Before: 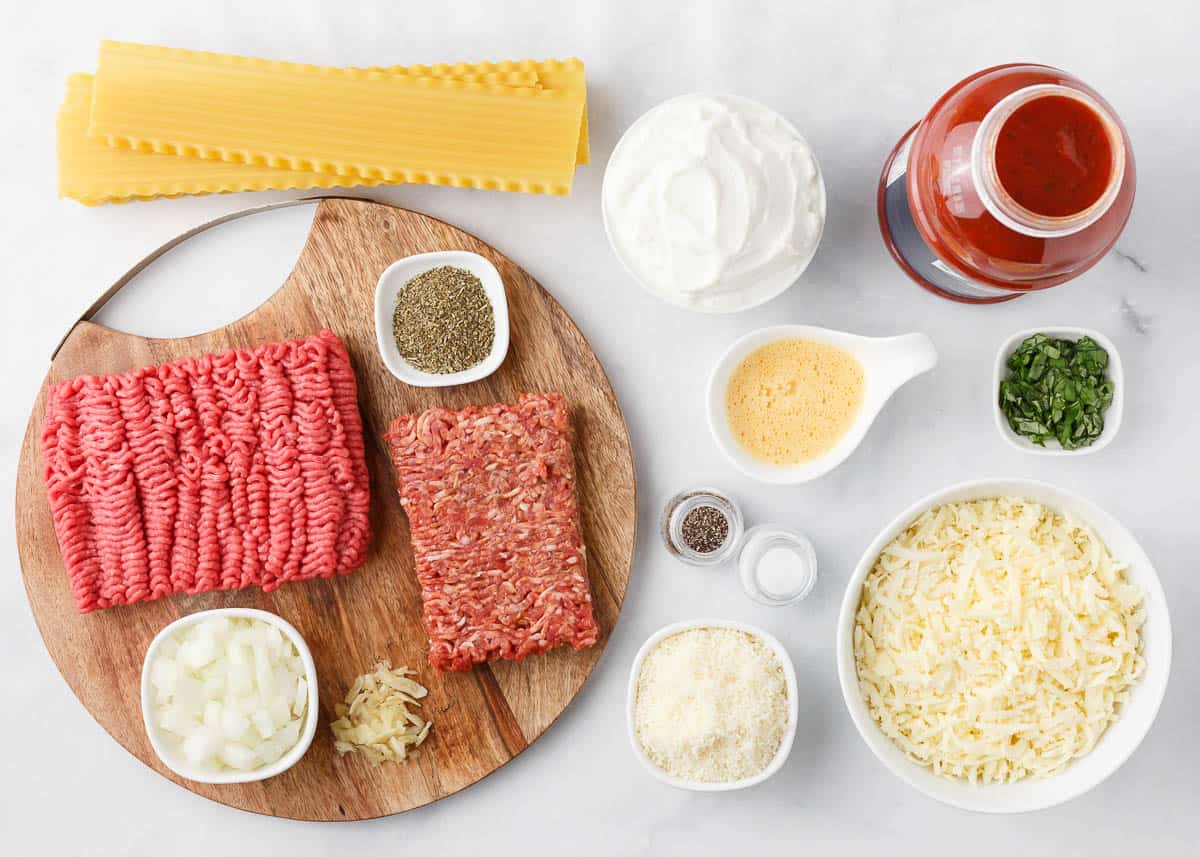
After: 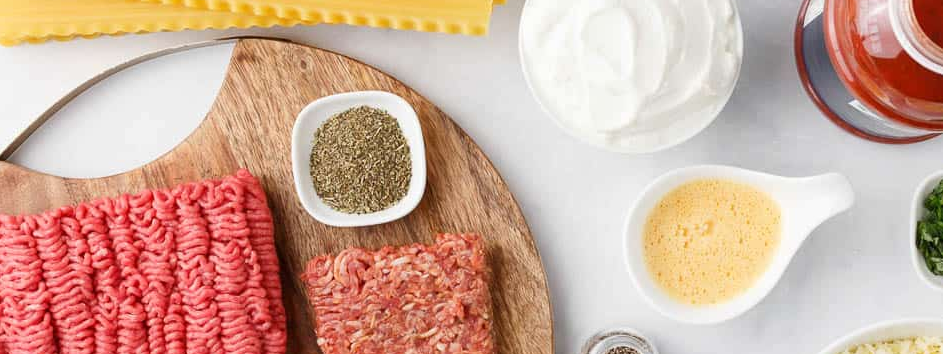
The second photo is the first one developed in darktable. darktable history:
crop: left 6.997%, top 18.696%, right 14.356%, bottom 39.942%
